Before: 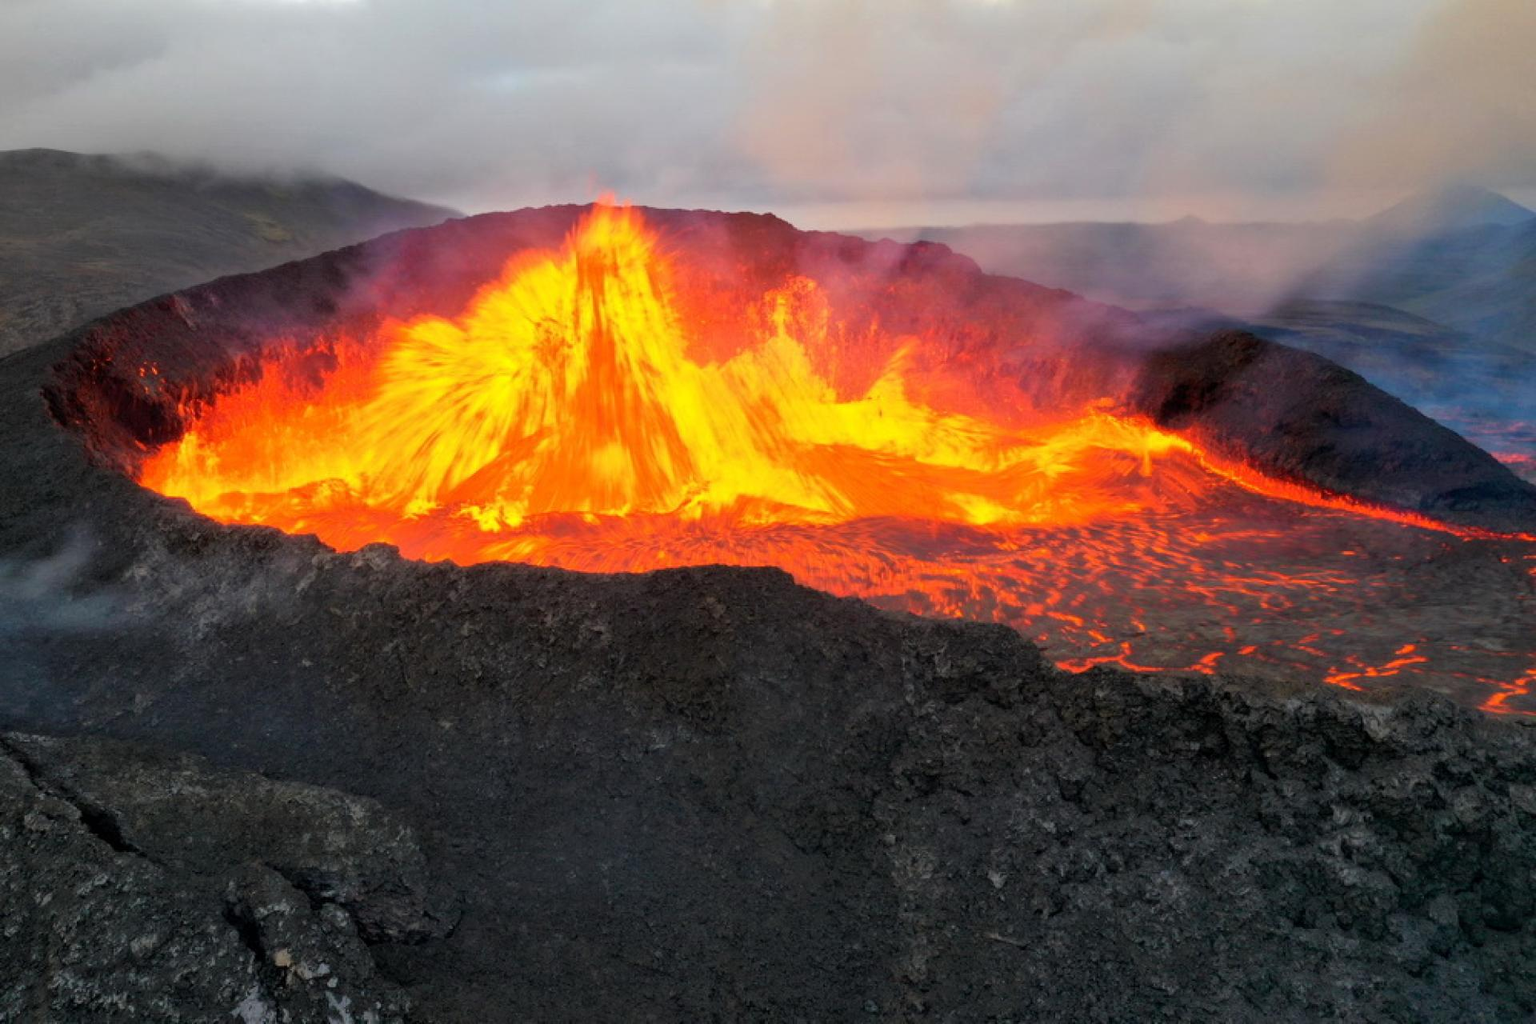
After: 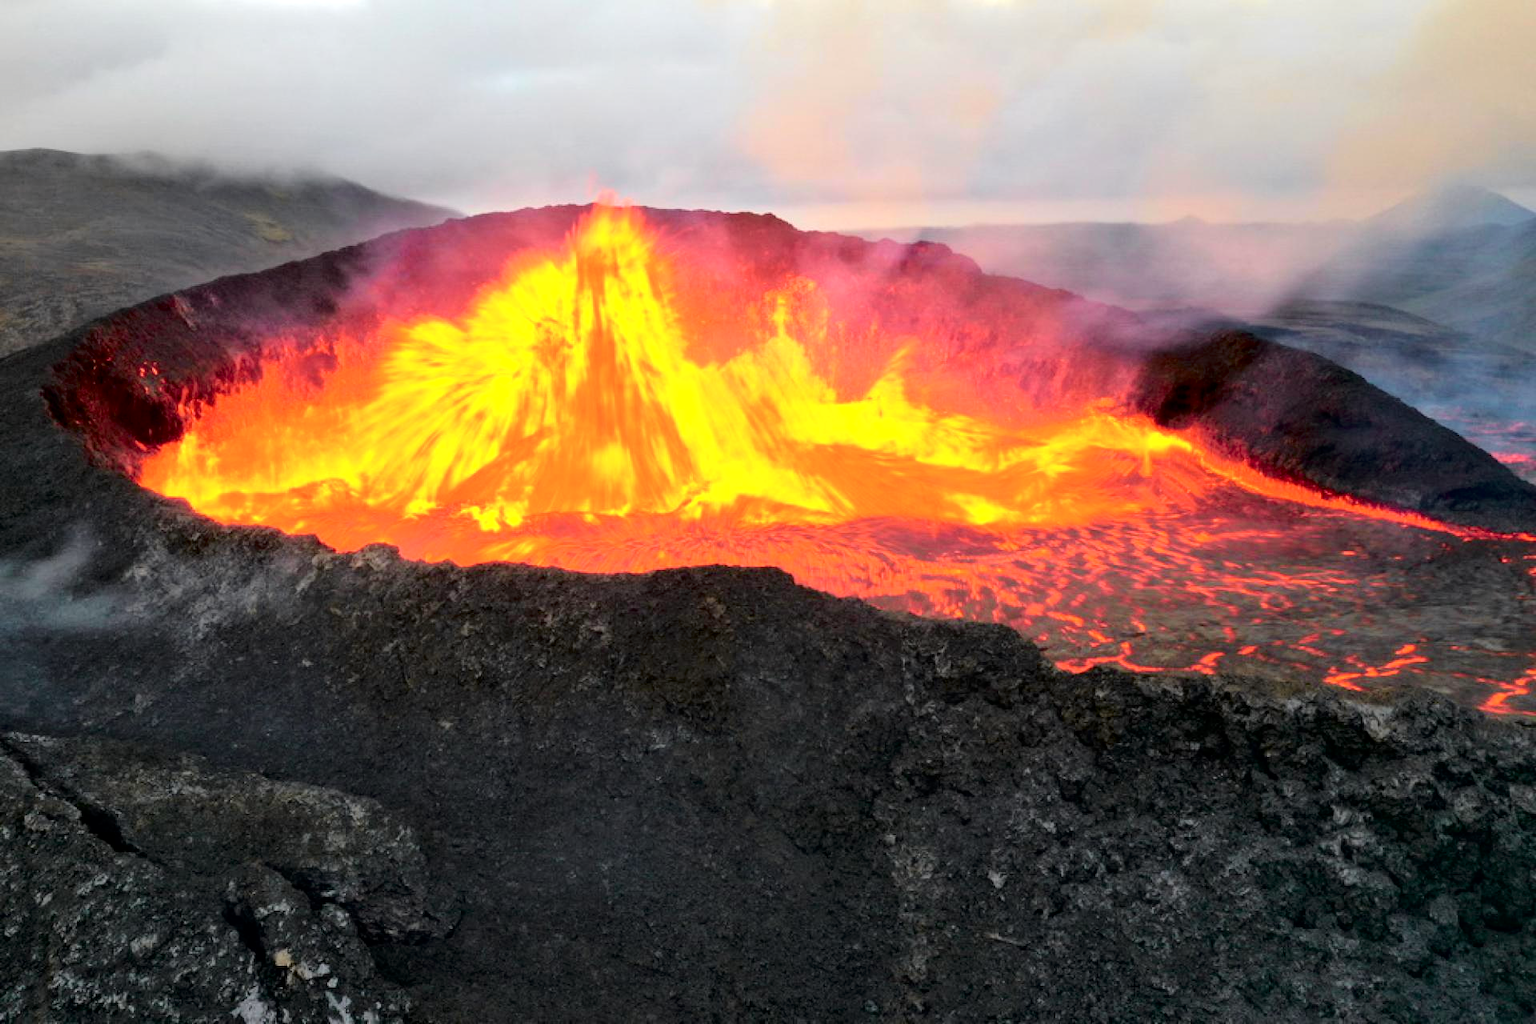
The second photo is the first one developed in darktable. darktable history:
tone curve: curves: ch0 [(0.003, 0) (0.066, 0.023) (0.149, 0.094) (0.264, 0.238) (0.395, 0.421) (0.517, 0.56) (0.688, 0.743) (0.813, 0.846) (1, 1)]; ch1 [(0, 0) (0.164, 0.115) (0.337, 0.332) (0.39, 0.398) (0.464, 0.461) (0.501, 0.5) (0.507, 0.503) (0.534, 0.537) (0.577, 0.59) (0.652, 0.681) (0.733, 0.749) (0.811, 0.796) (1, 1)]; ch2 [(0, 0) (0.337, 0.382) (0.464, 0.476) (0.501, 0.502) (0.527, 0.54) (0.551, 0.565) (0.6, 0.59) (0.687, 0.675) (1, 1)], color space Lab, independent channels, preserve colors none
white balance: red 1, blue 1
exposure: black level correction 0.001, exposure 0.5 EV, compensate exposure bias true, compensate highlight preservation false
